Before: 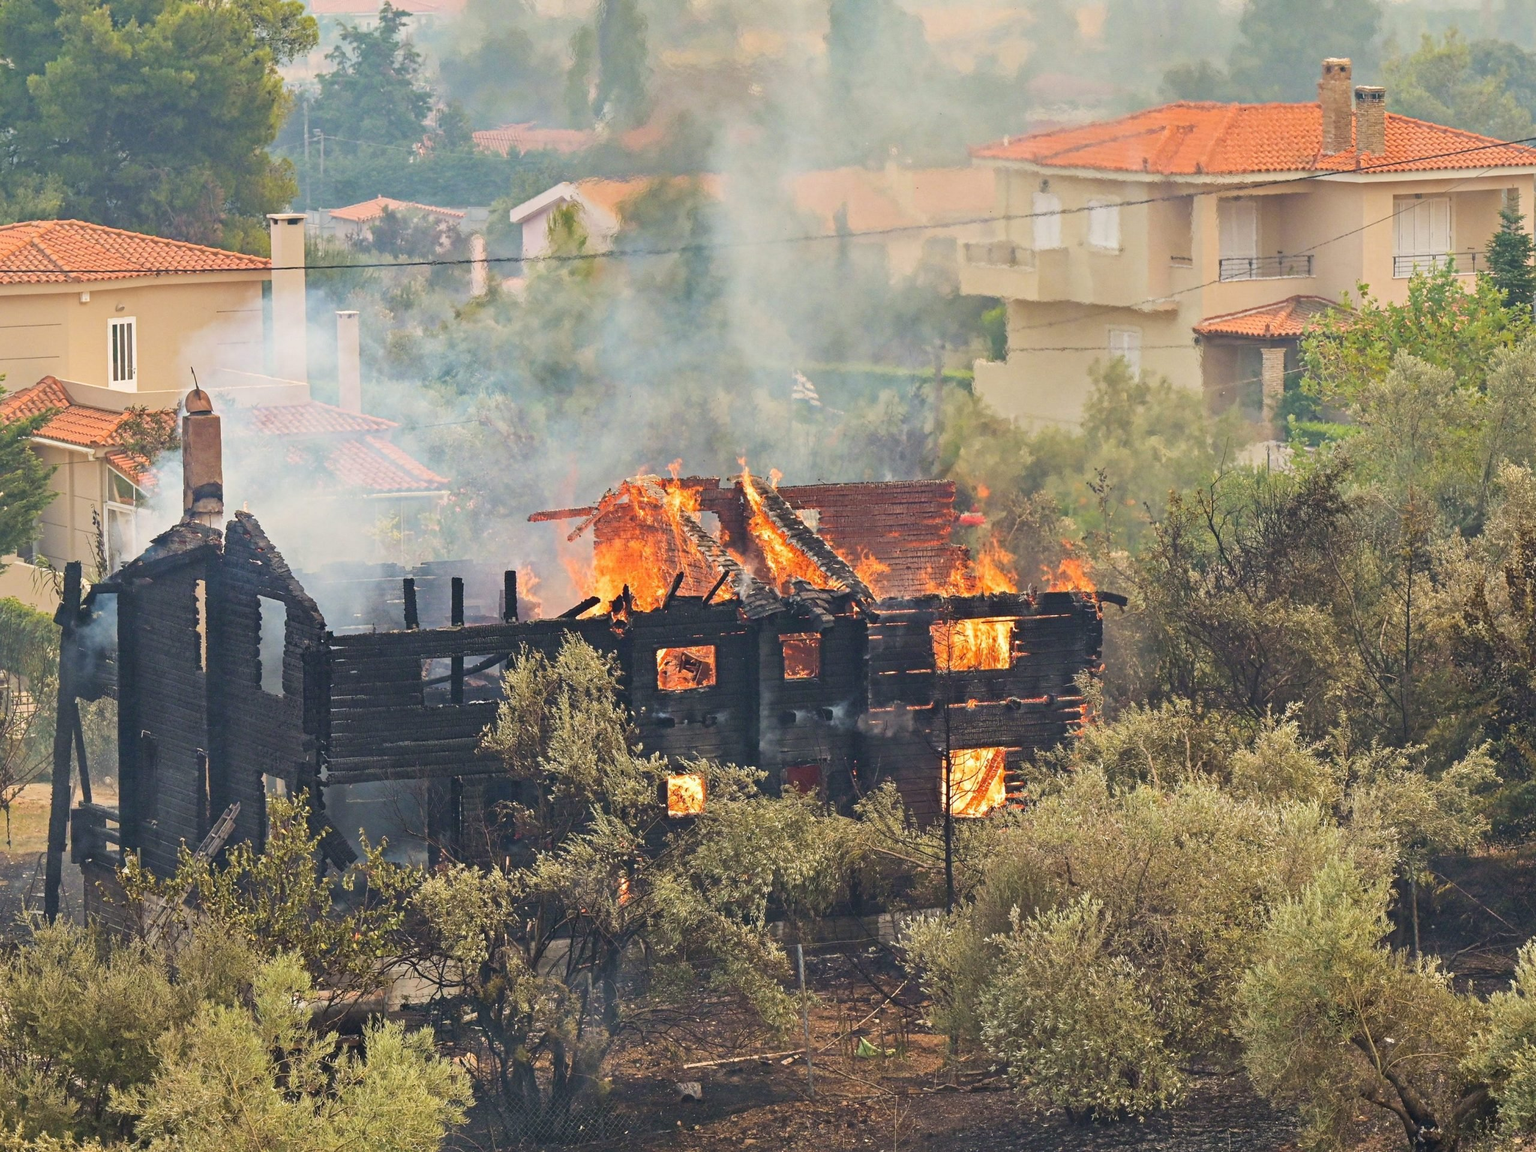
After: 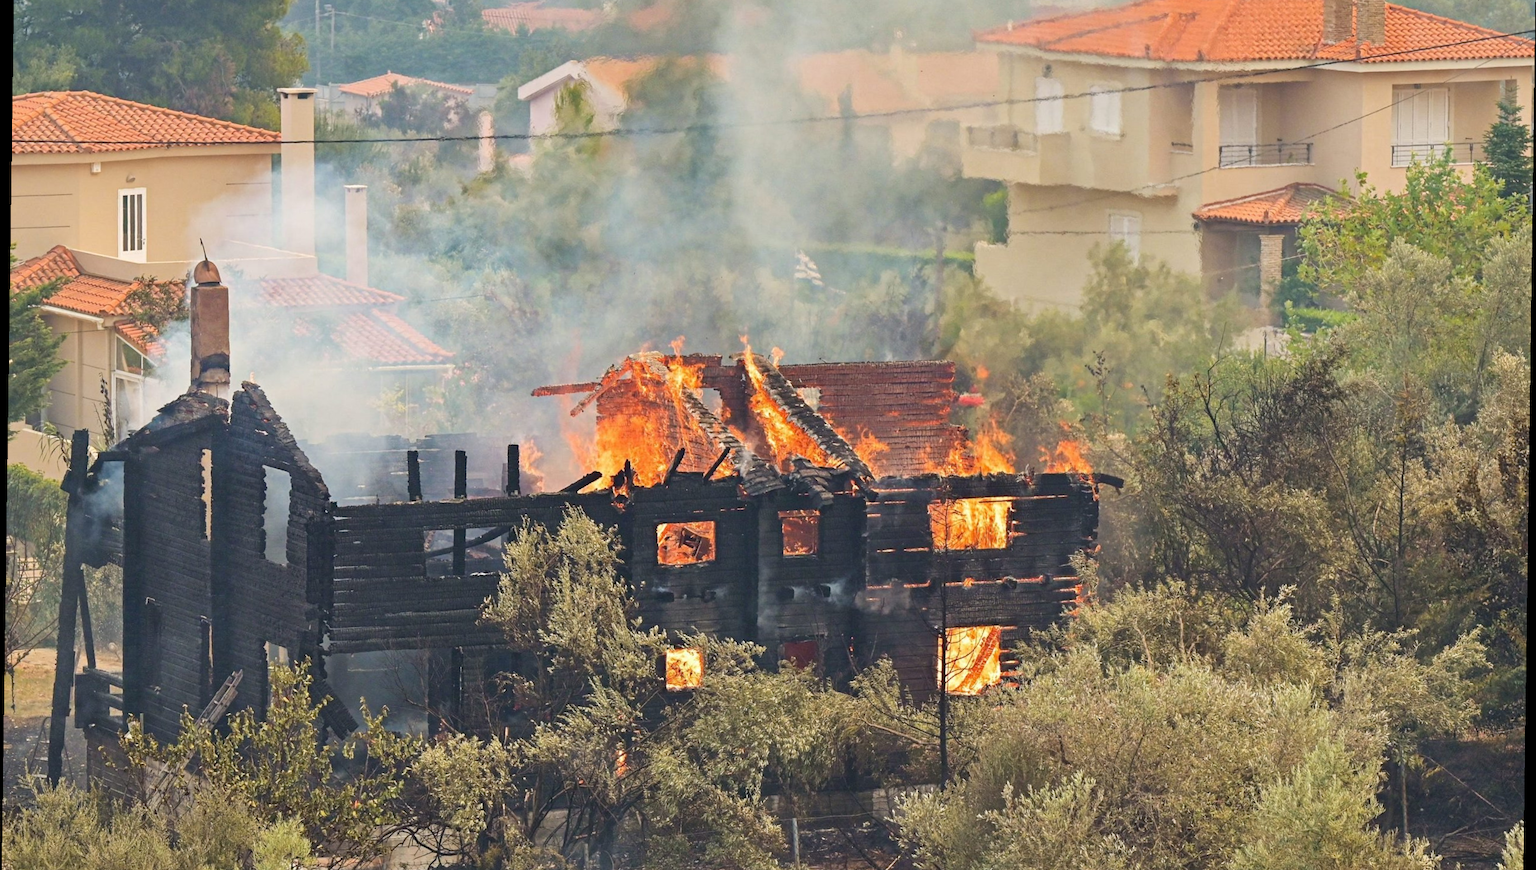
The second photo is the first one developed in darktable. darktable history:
rotate and perspective: rotation 0.8°, automatic cropping off
crop: top 11.038%, bottom 13.962%
